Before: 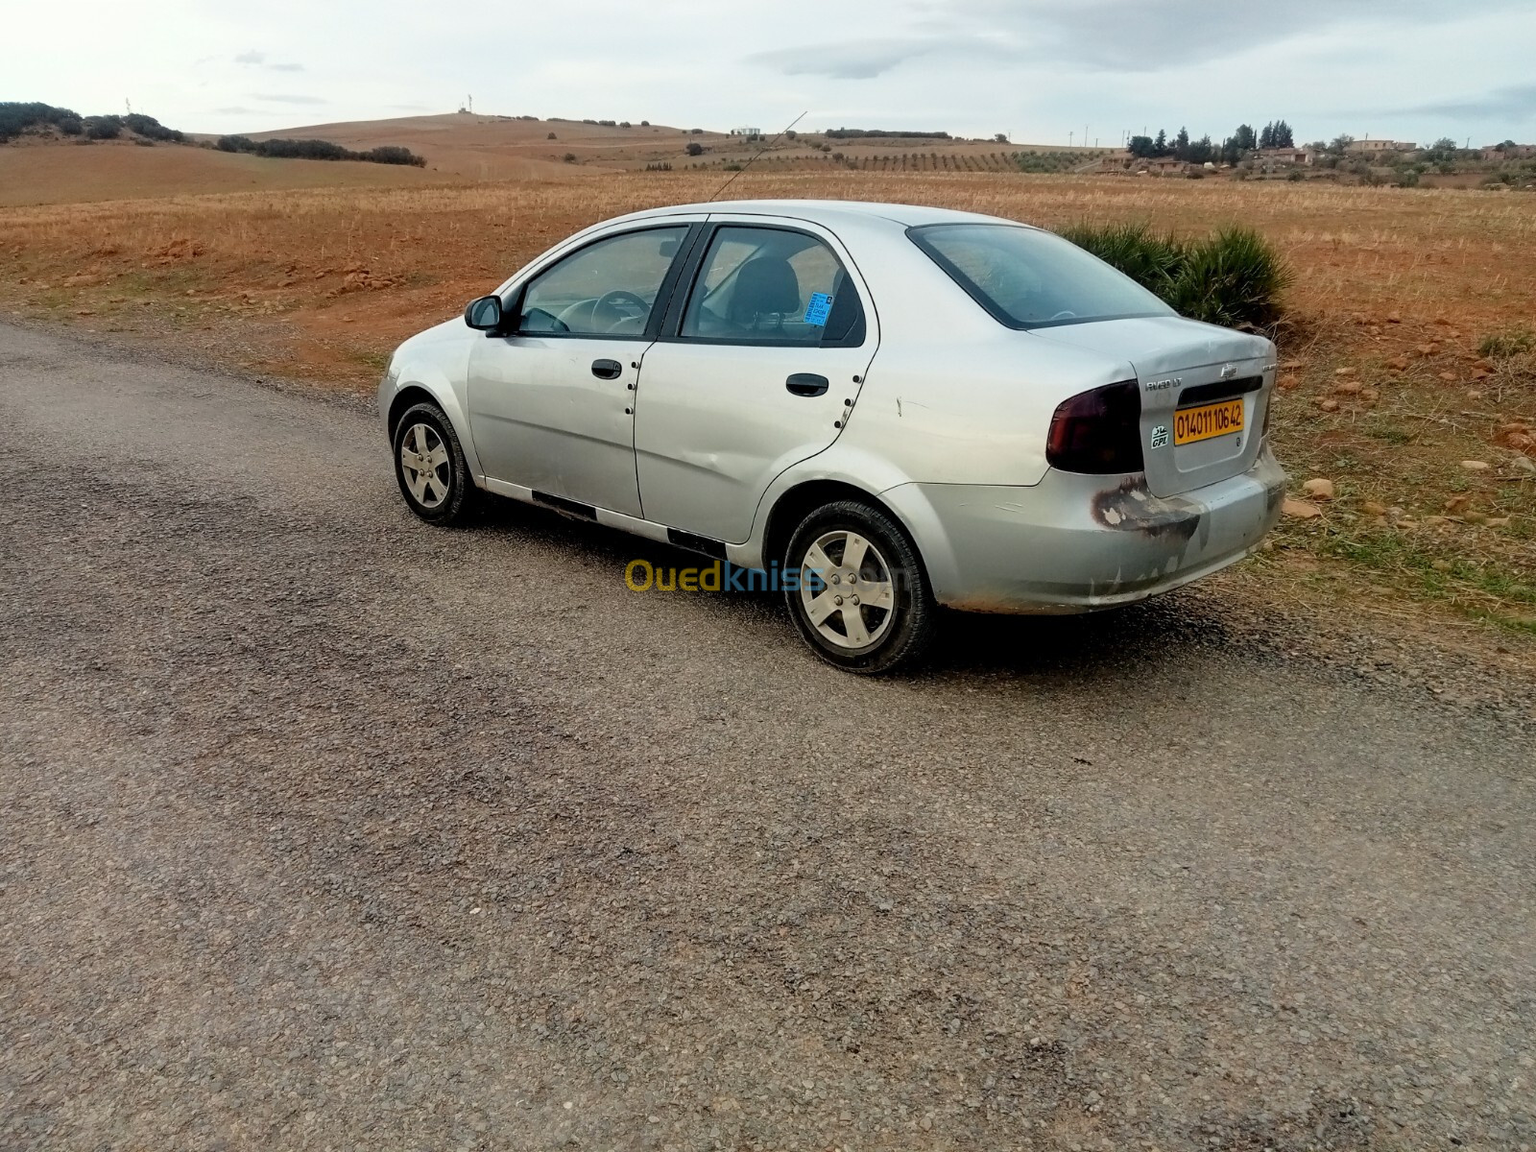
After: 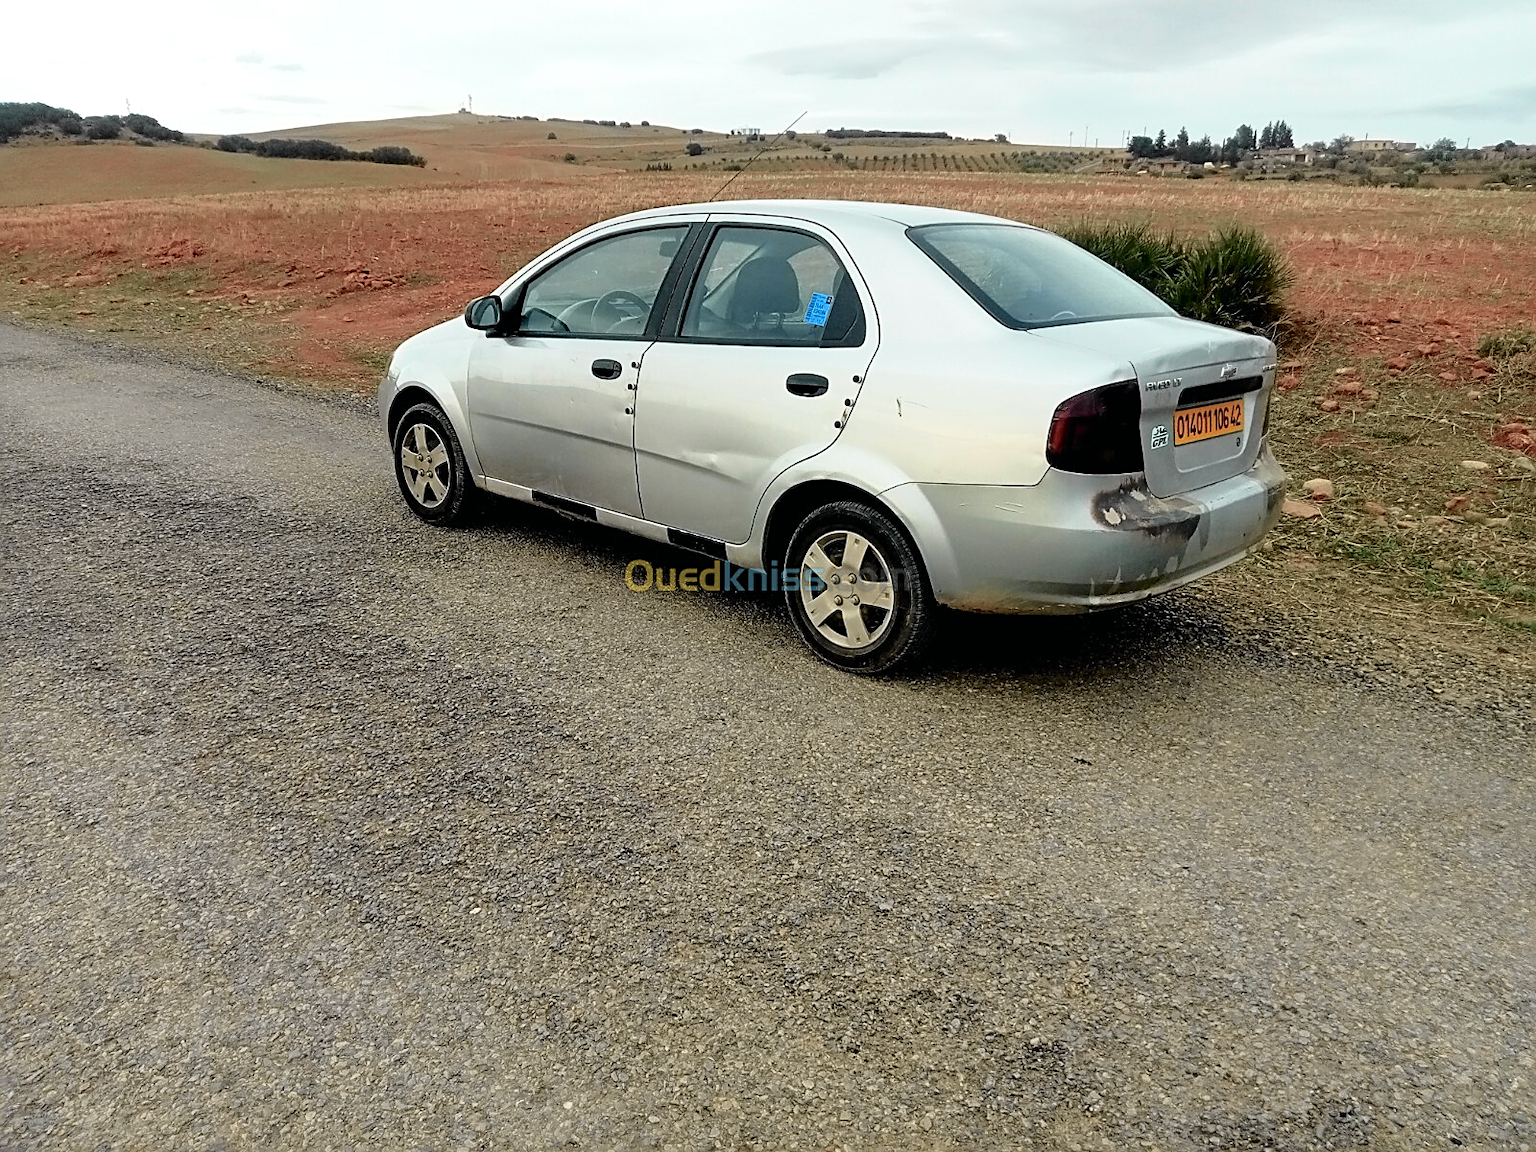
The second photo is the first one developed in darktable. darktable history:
exposure: black level correction 0, exposure 0.395 EV, compensate highlight preservation false
tone curve: curves: ch0 [(0, 0) (0.058, 0.037) (0.214, 0.183) (0.304, 0.288) (0.561, 0.554) (0.687, 0.677) (0.768, 0.768) (0.858, 0.861) (0.987, 0.945)]; ch1 [(0, 0) (0.172, 0.123) (0.312, 0.296) (0.432, 0.448) (0.471, 0.469) (0.502, 0.5) (0.521, 0.505) (0.565, 0.569) (0.663, 0.663) (0.703, 0.721) (0.857, 0.917) (1, 1)]; ch2 [(0, 0) (0.411, 0.424) (0.485, 0.497) (0.502, 0.5) (0.517, 0.511) (0.556, 0.562) (0.626, 0.594) (0.709, 0.661) (1, 1)], color space Lab, independent channels, preserve colors none
sharpen: on, module defaults
